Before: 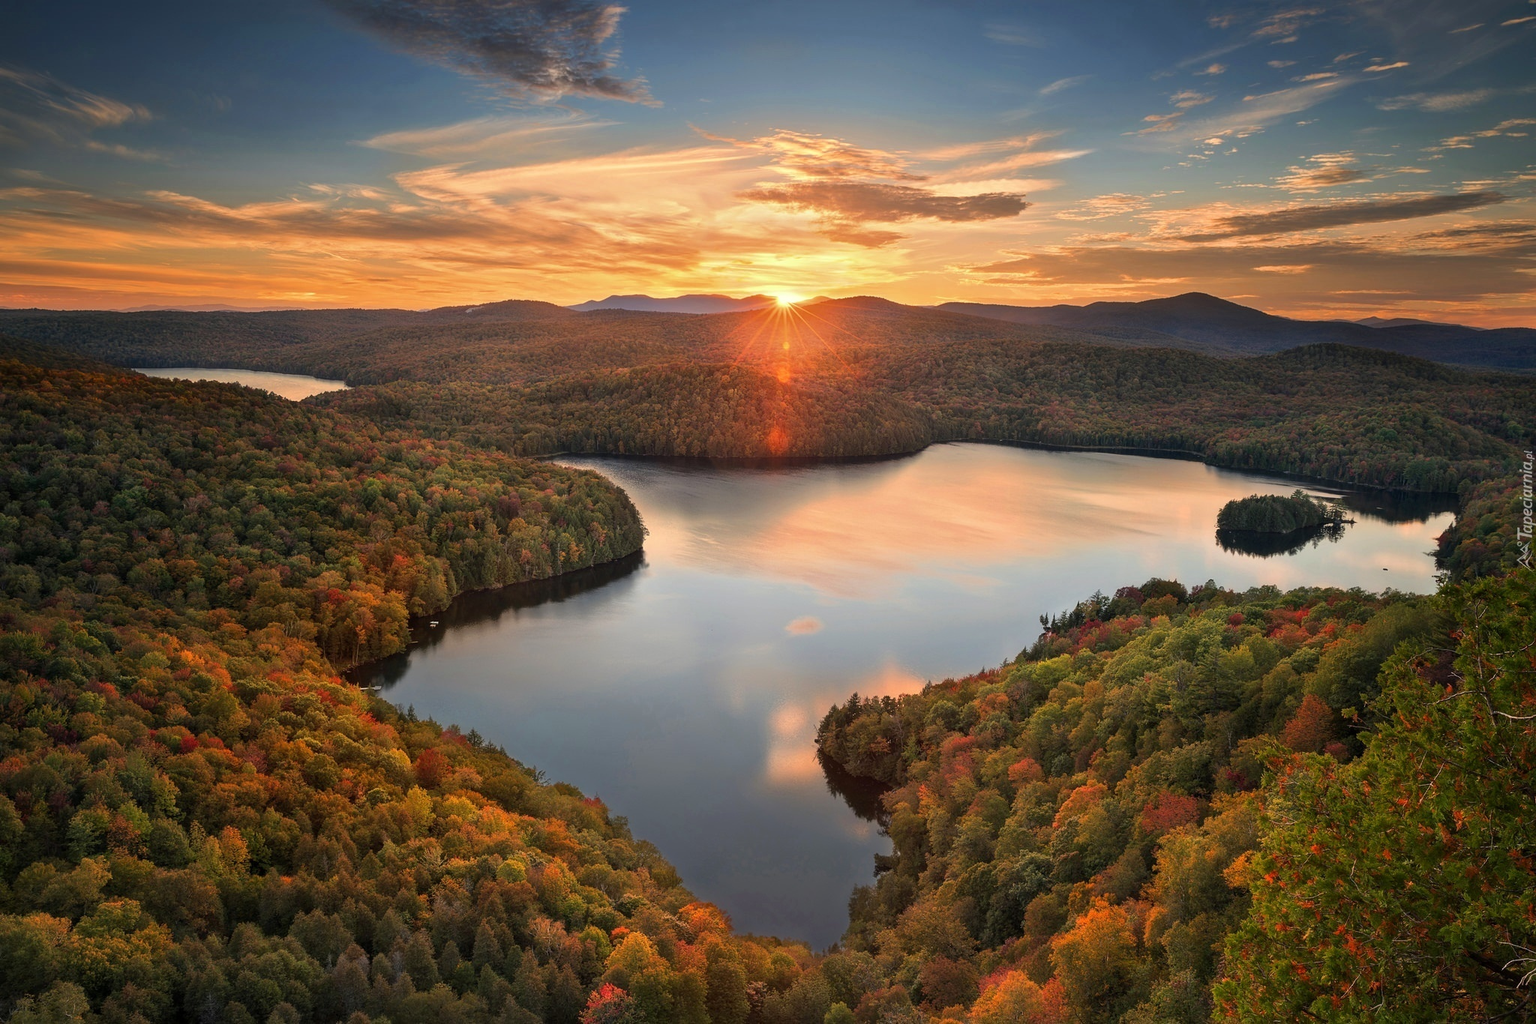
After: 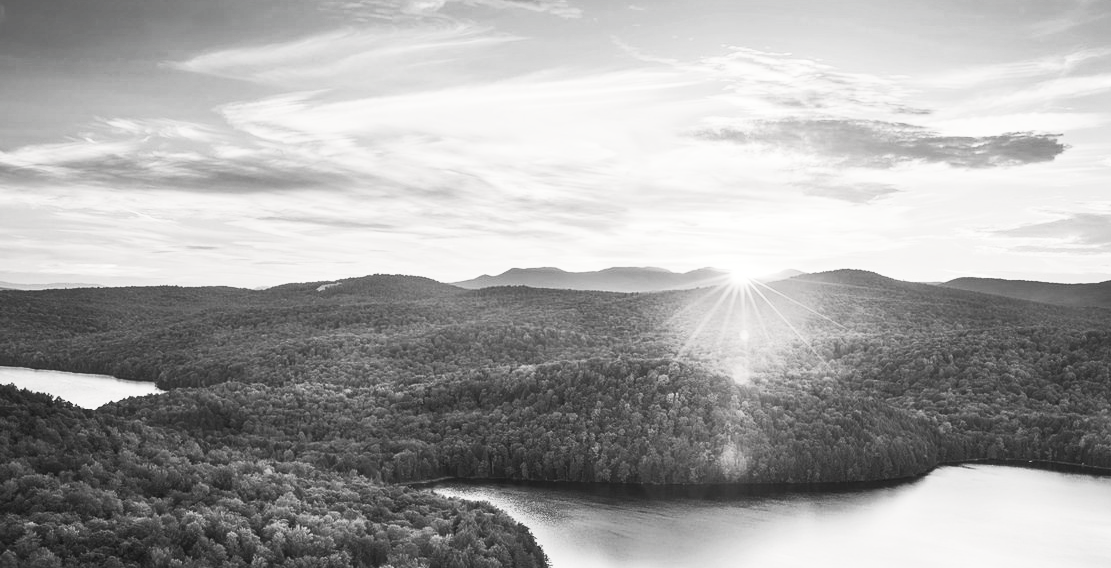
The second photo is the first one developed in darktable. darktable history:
crop: left 14.854%, top 9.271%, right 30.862%, bottom 49.132%
contrast brightness saturation: contrast 0.516, brightness 0.487, saturation -0.986
